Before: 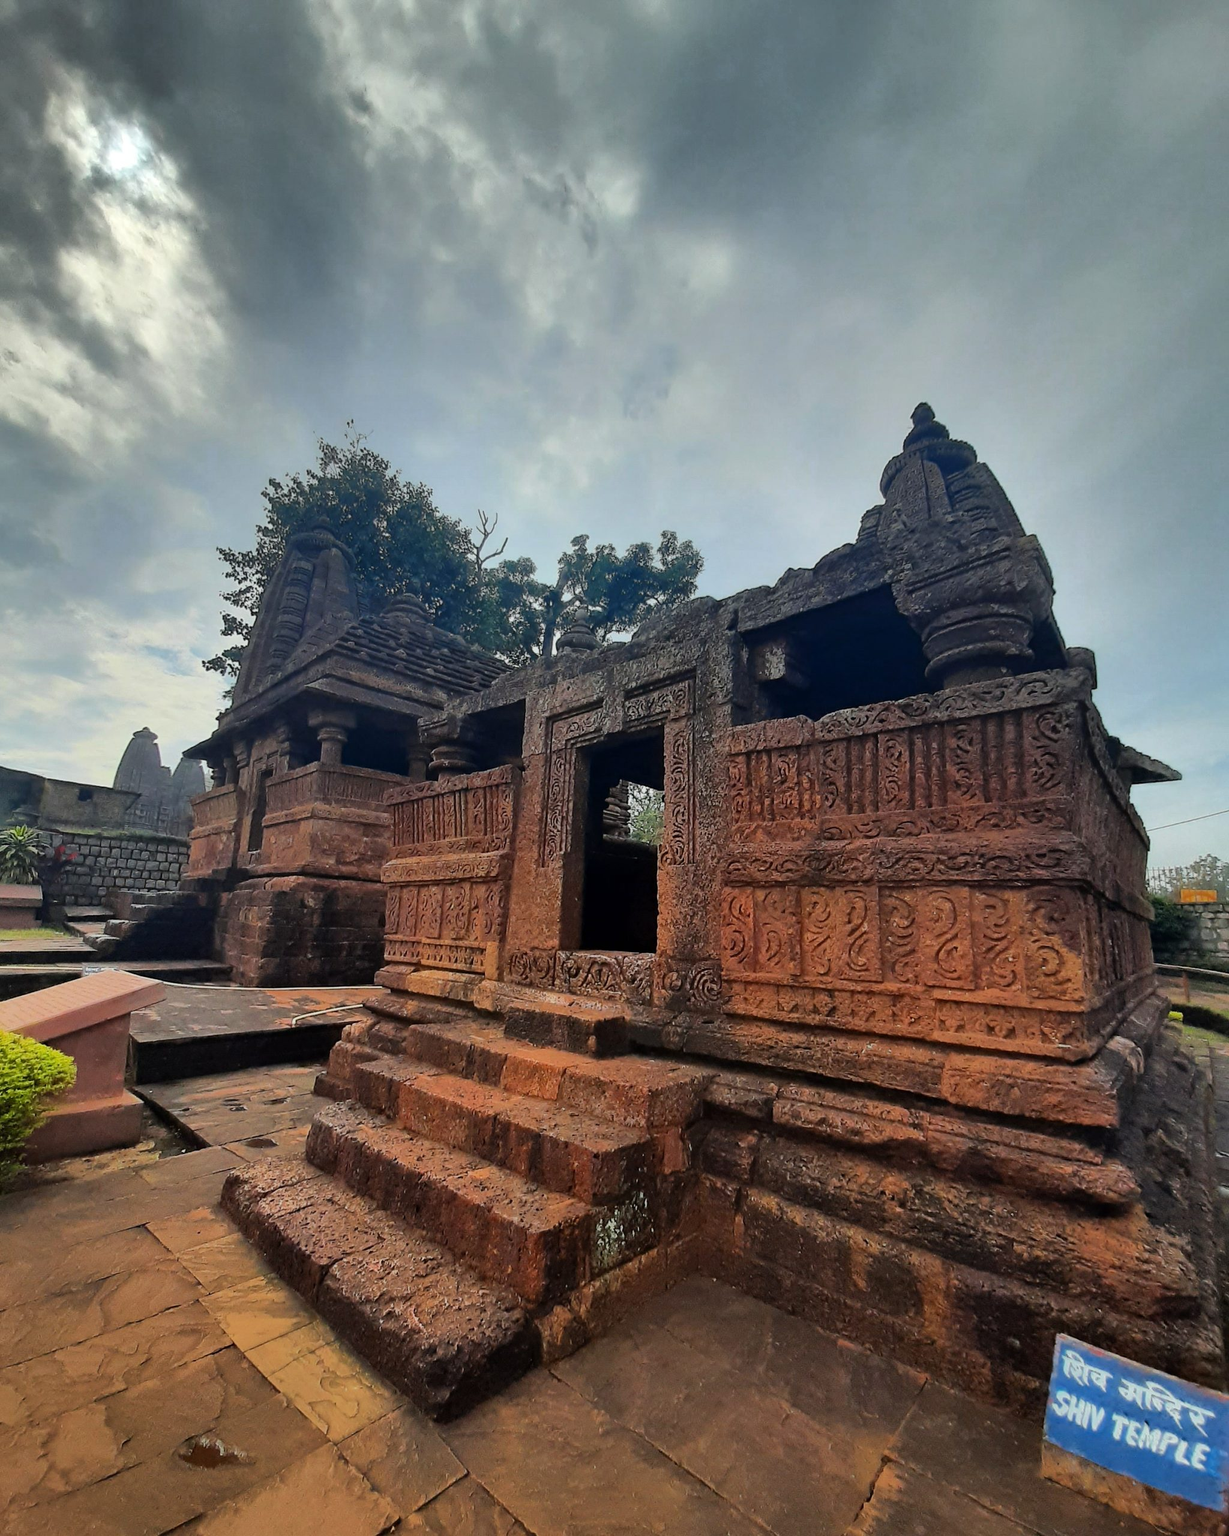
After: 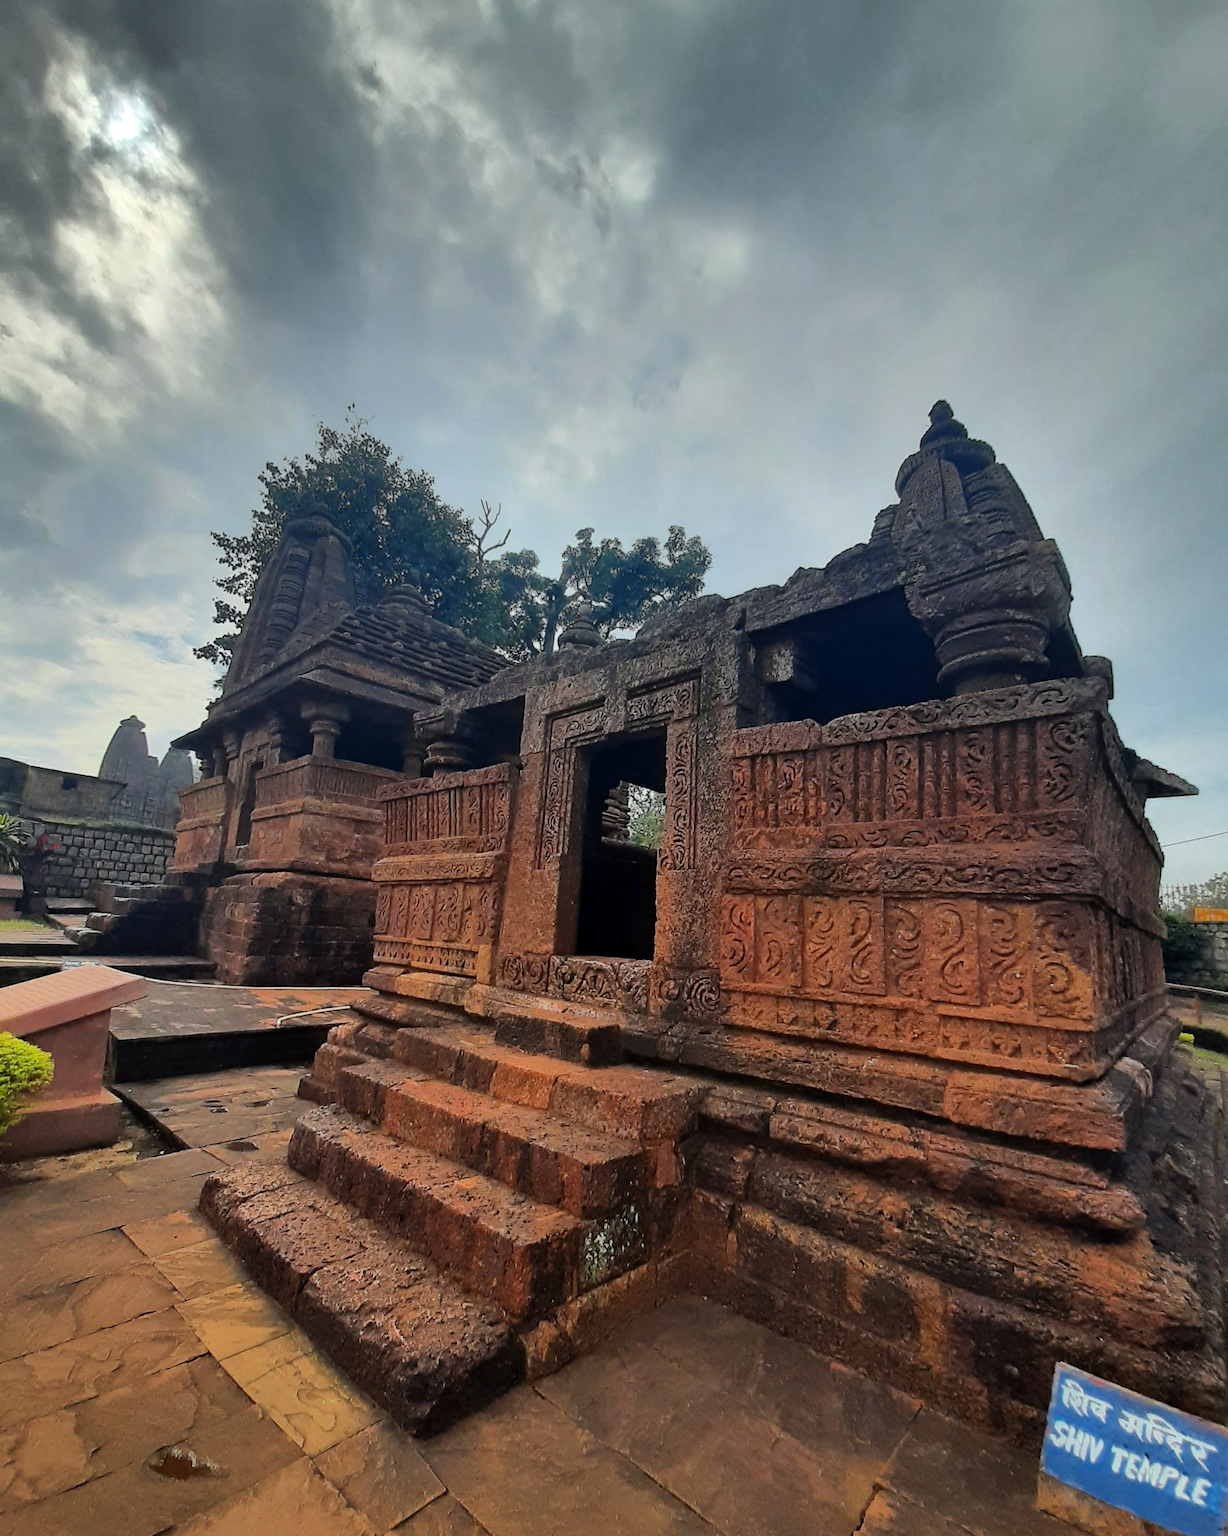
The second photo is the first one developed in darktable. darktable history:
crop and rotate: angle -1.36°
